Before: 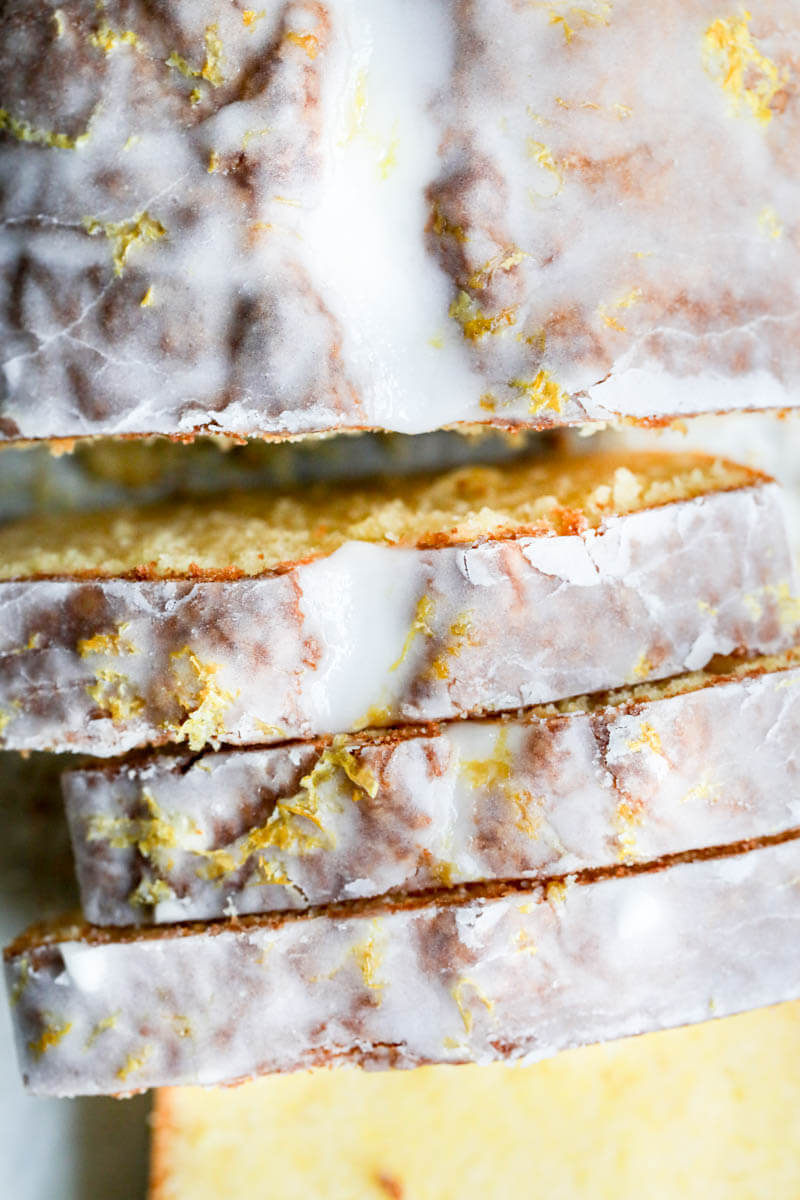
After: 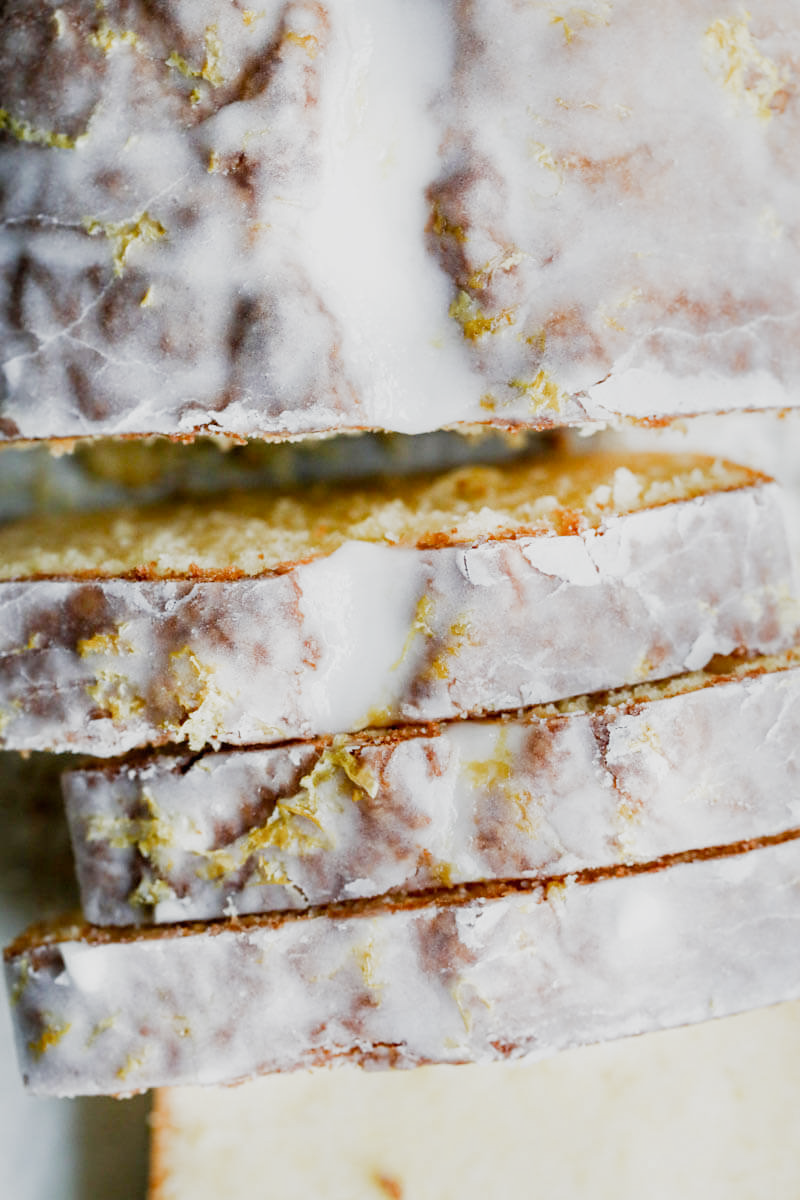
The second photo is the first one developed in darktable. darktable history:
filmic rgb: black relative exposure -16 EV, white relative exposure 2.95 EV, threshold 3.06 EV, hardness 10, add noise in highlights 0.002, preserve chrominance no, color science v3 (2019), use custom middle-gray values true, iterations of high-quality reconstruction 0, contrast in highlights soft, enable highlight reconstruction true
